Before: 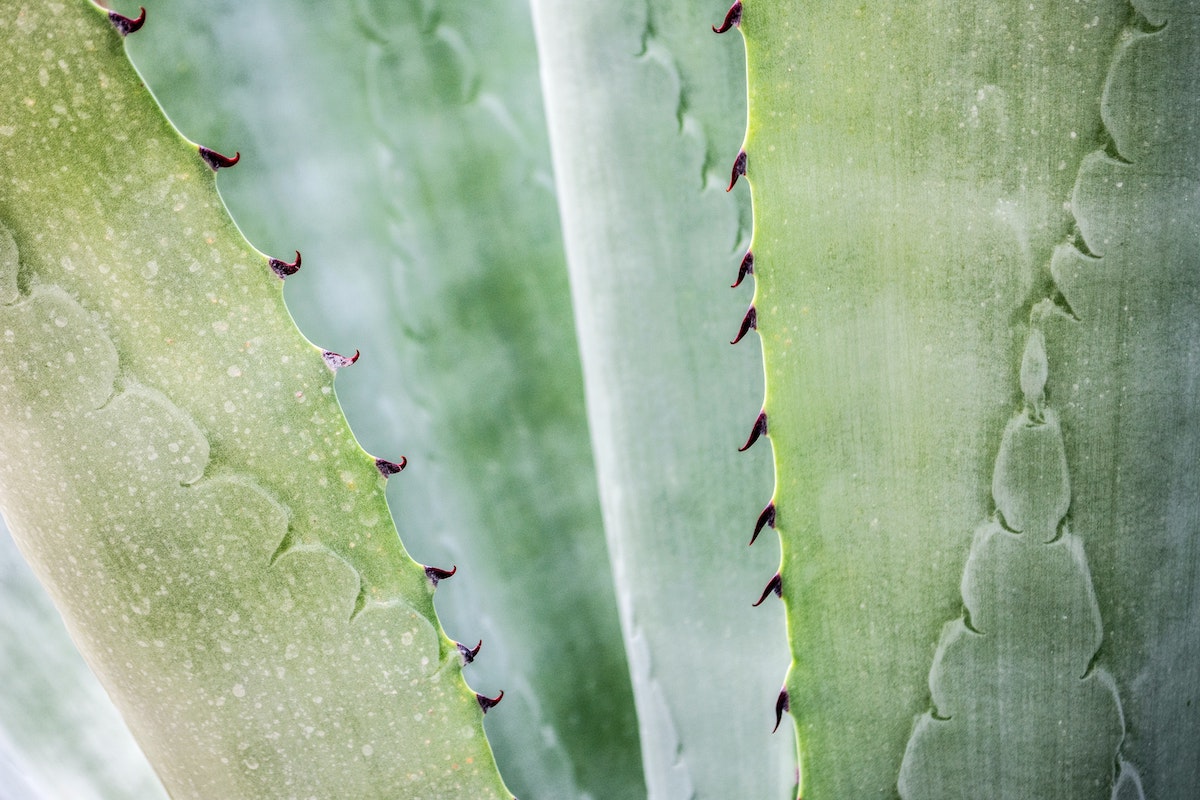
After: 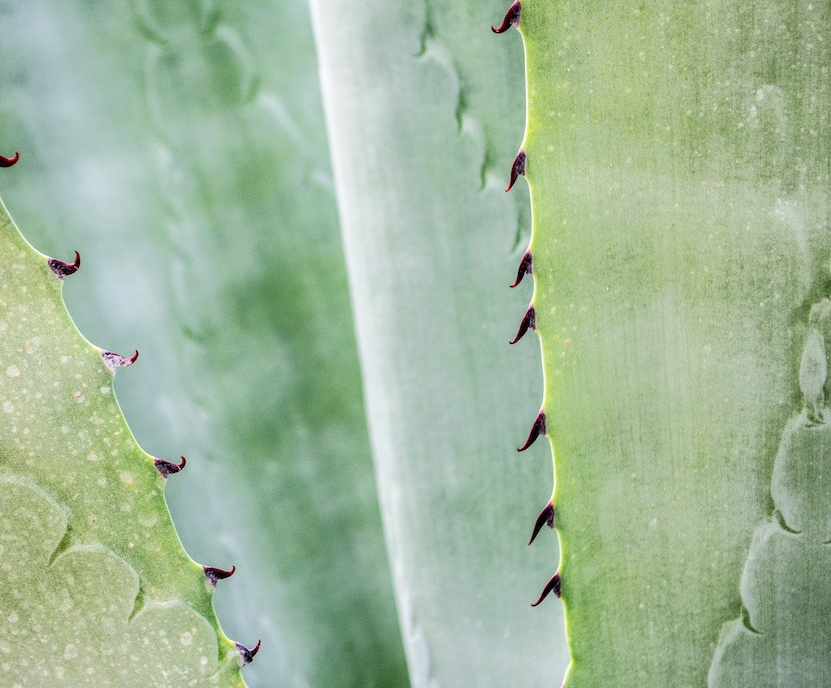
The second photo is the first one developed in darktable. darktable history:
crop: left 18.479%, right 12.2%, bottom 13.971%
white balance: emerald 1
